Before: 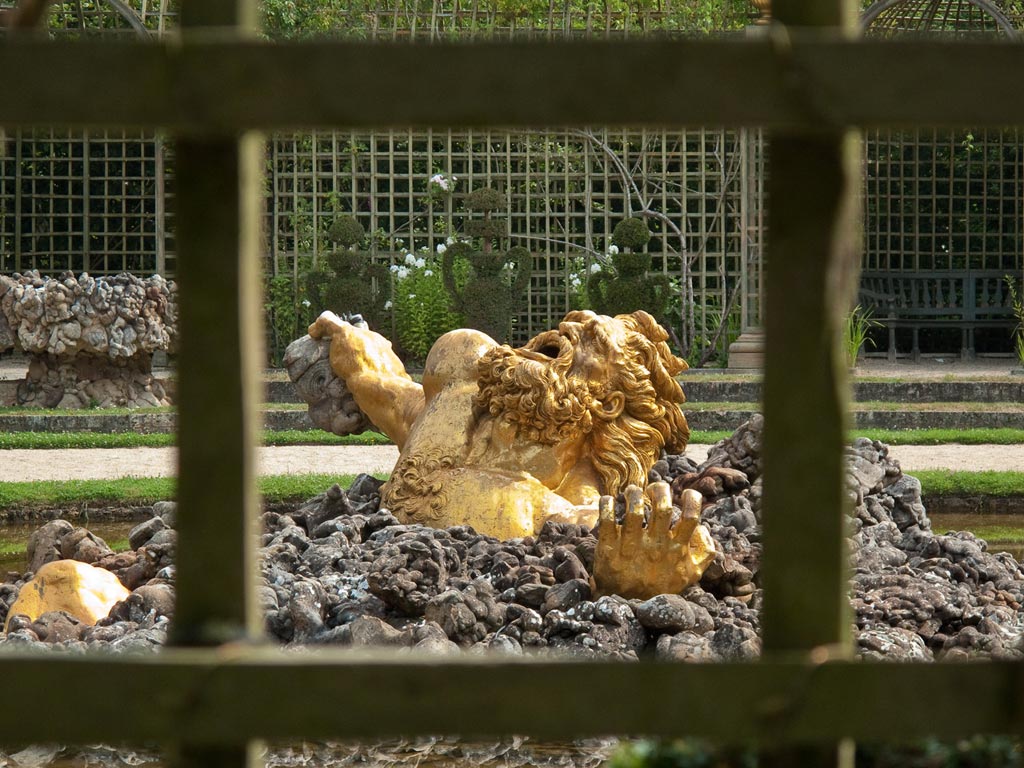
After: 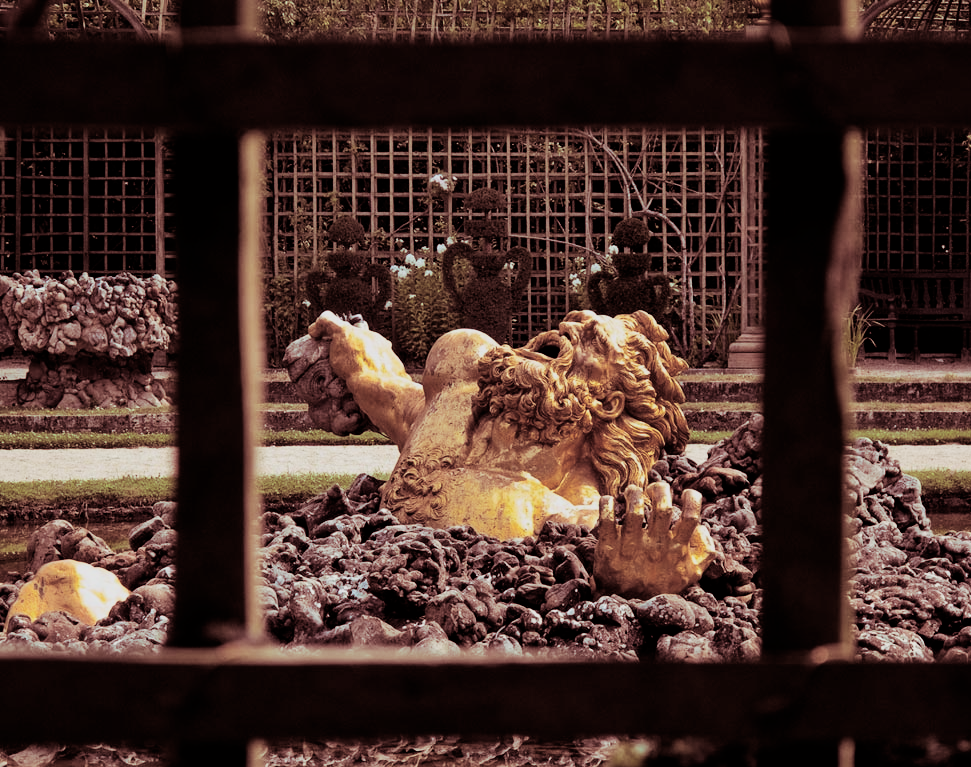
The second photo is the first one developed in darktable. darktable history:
filmic rgb: black relative exposure -5 EV, hardness 2.88, contrast 1.3, highlights saturation mix -30%
crop and rotate: right 5.167%
split-toning: highlights › hue 187.2°, highlights › saturation 0.83, balance -68.05, compress 56.43%
